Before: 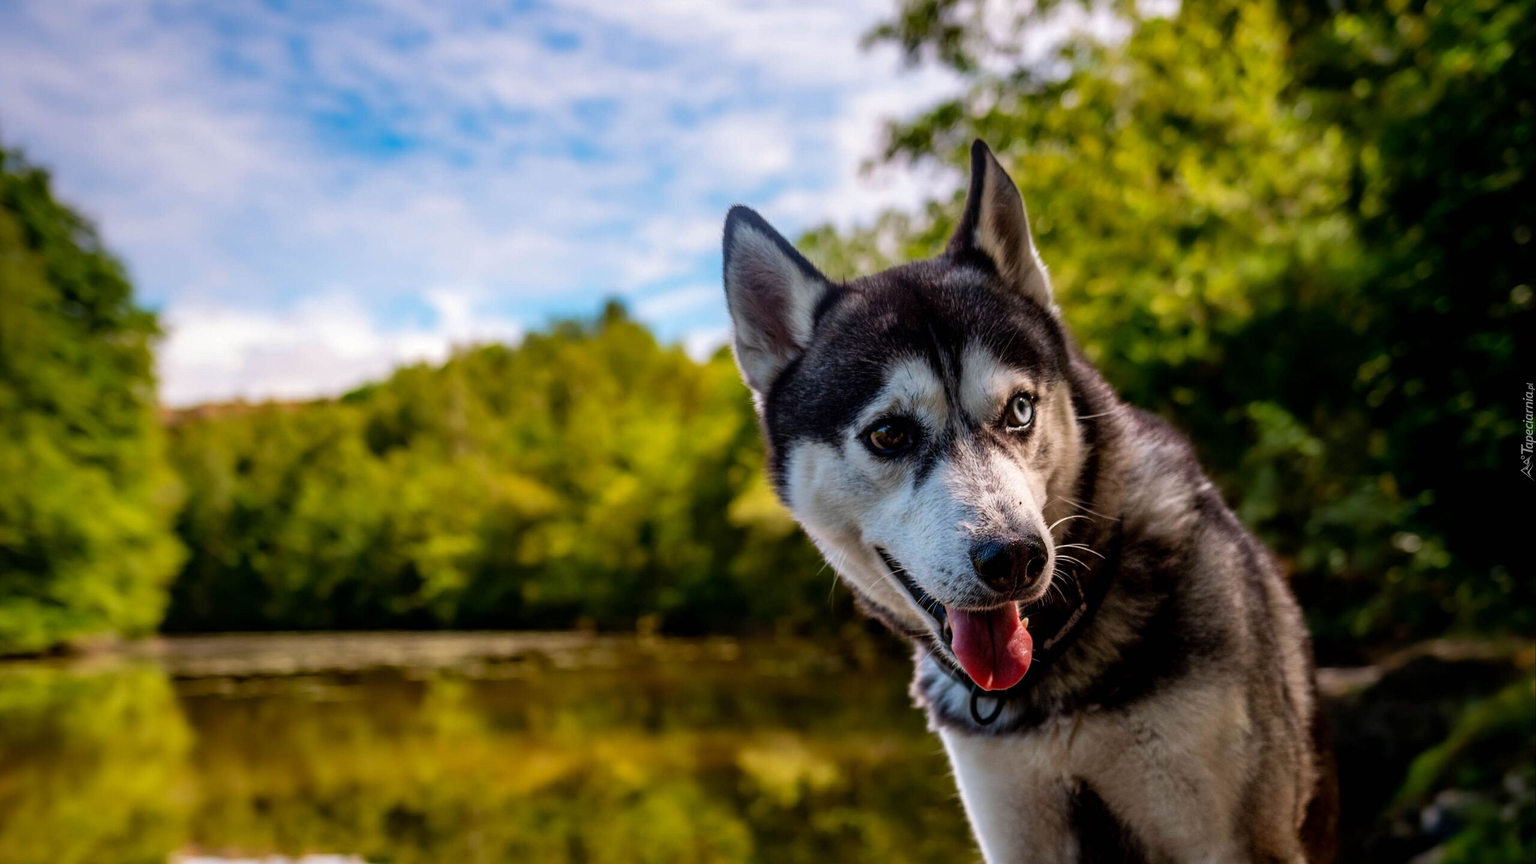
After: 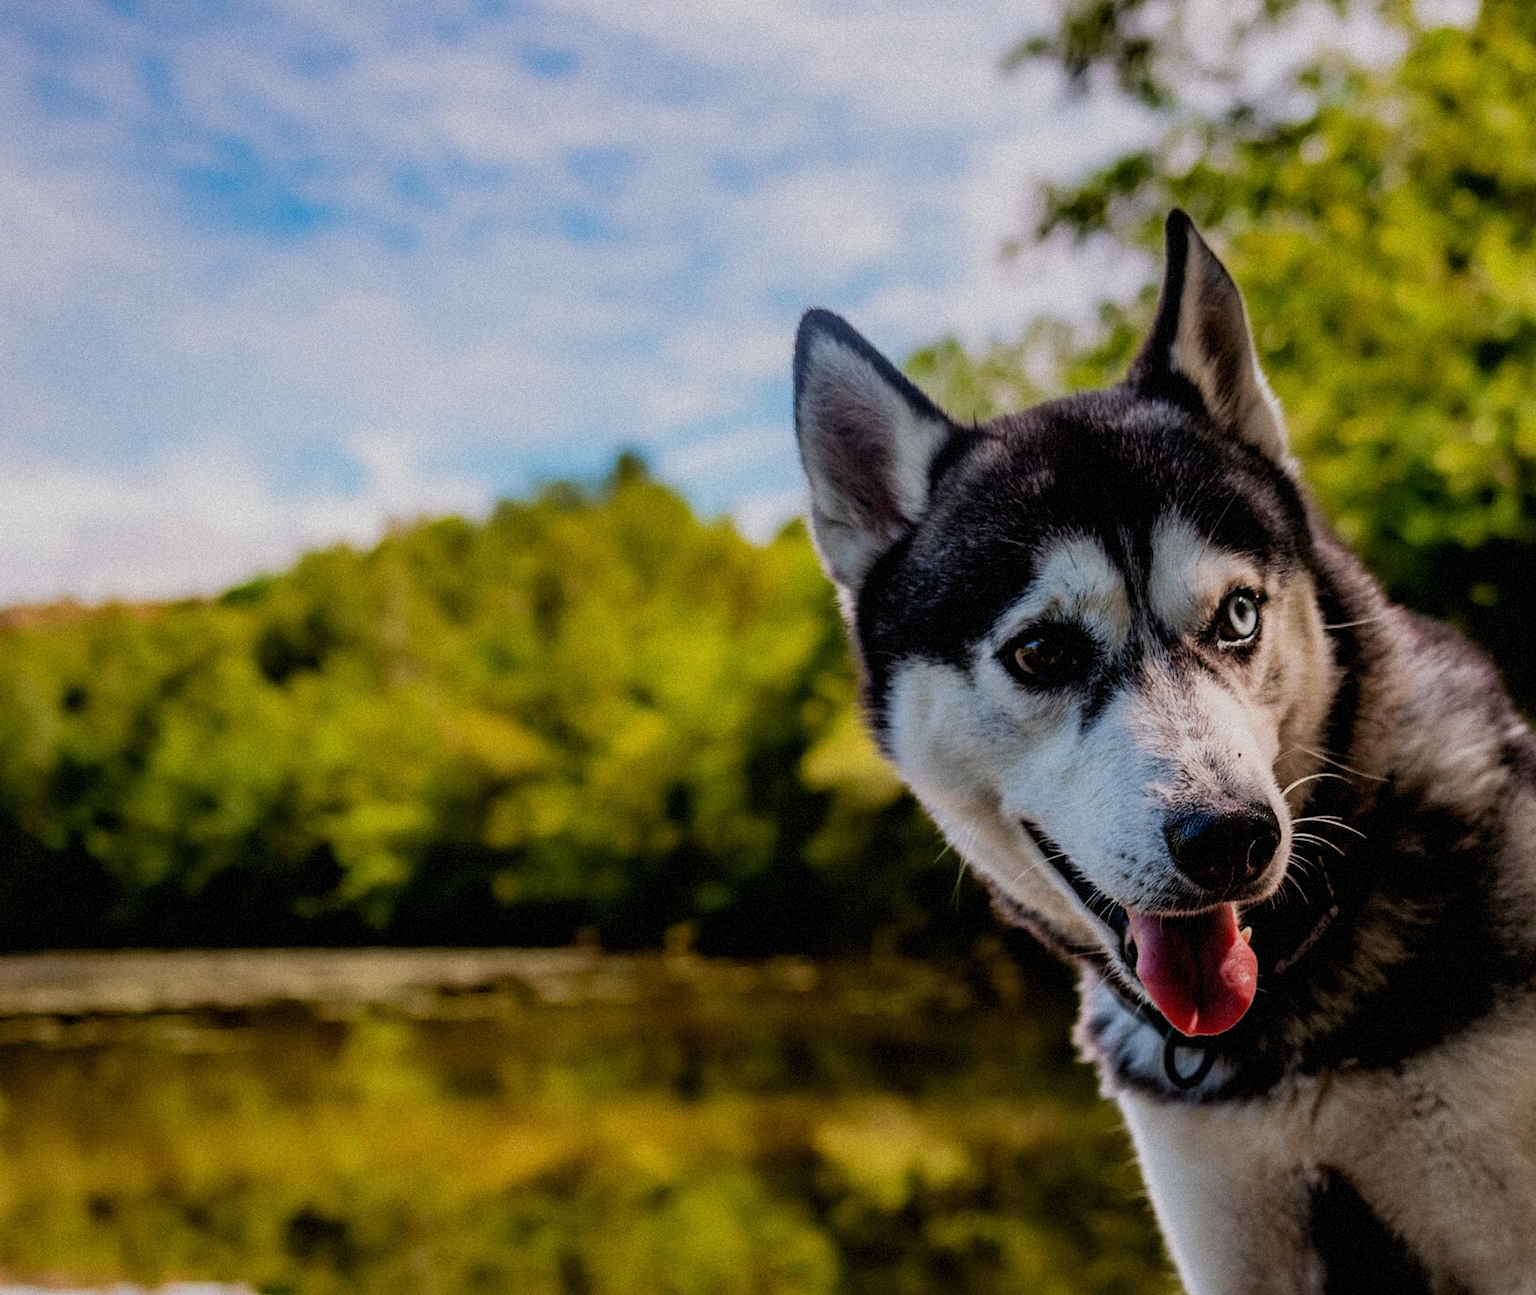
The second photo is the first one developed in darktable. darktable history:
grain: mid-tones bias 0%
filmic rgb: black relative exposure -7.65 EV, white relative exposure 4.56 EV, hardness 3.61
white balance: emerald 1
crop and rotate: left 12.673%, right 20.66%
